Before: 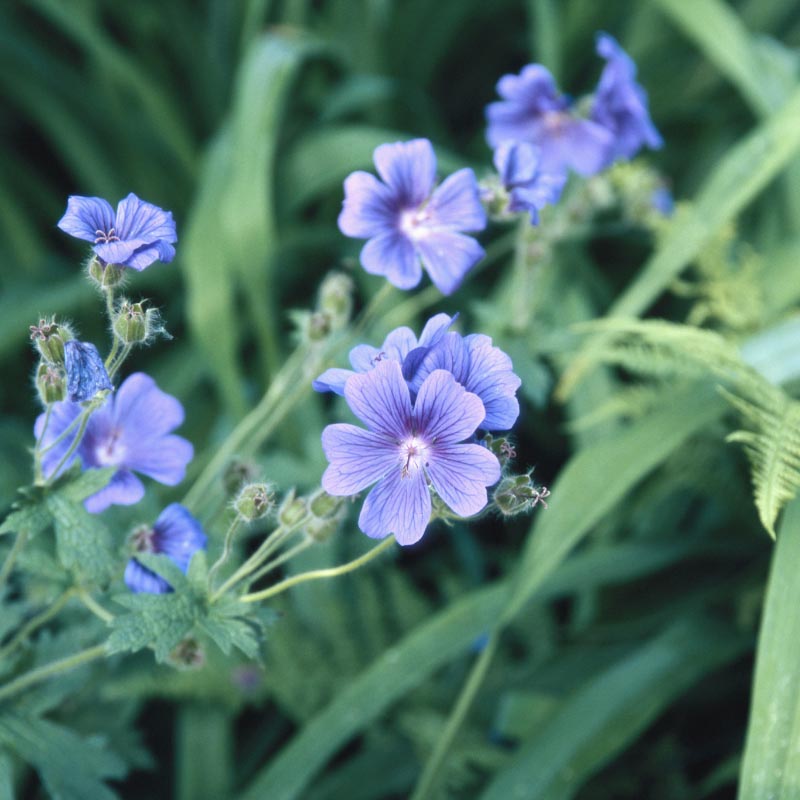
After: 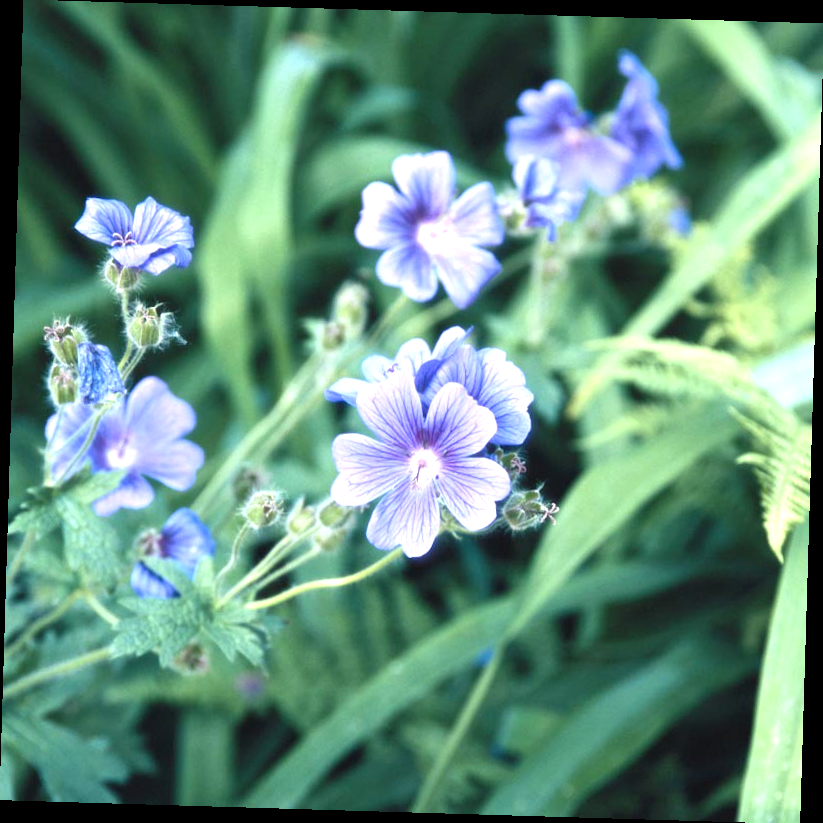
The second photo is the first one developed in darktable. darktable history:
levels: levels [0, 0.394, 0.787]
rotate and perspective: rotation 1.72°, automatic cropping off
